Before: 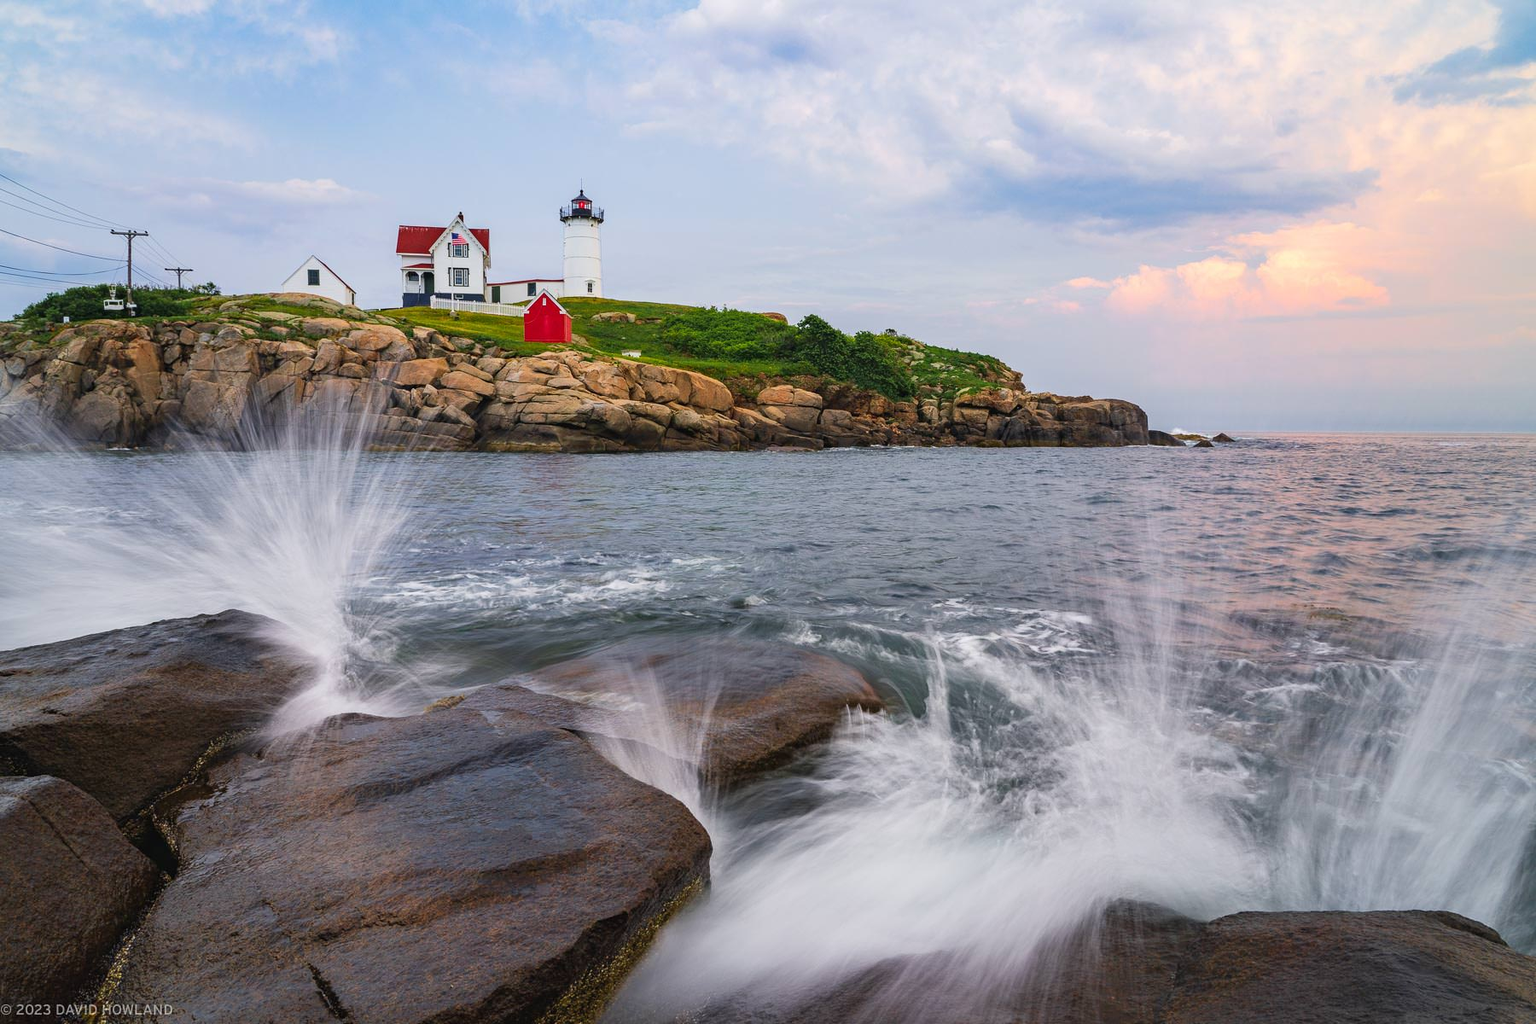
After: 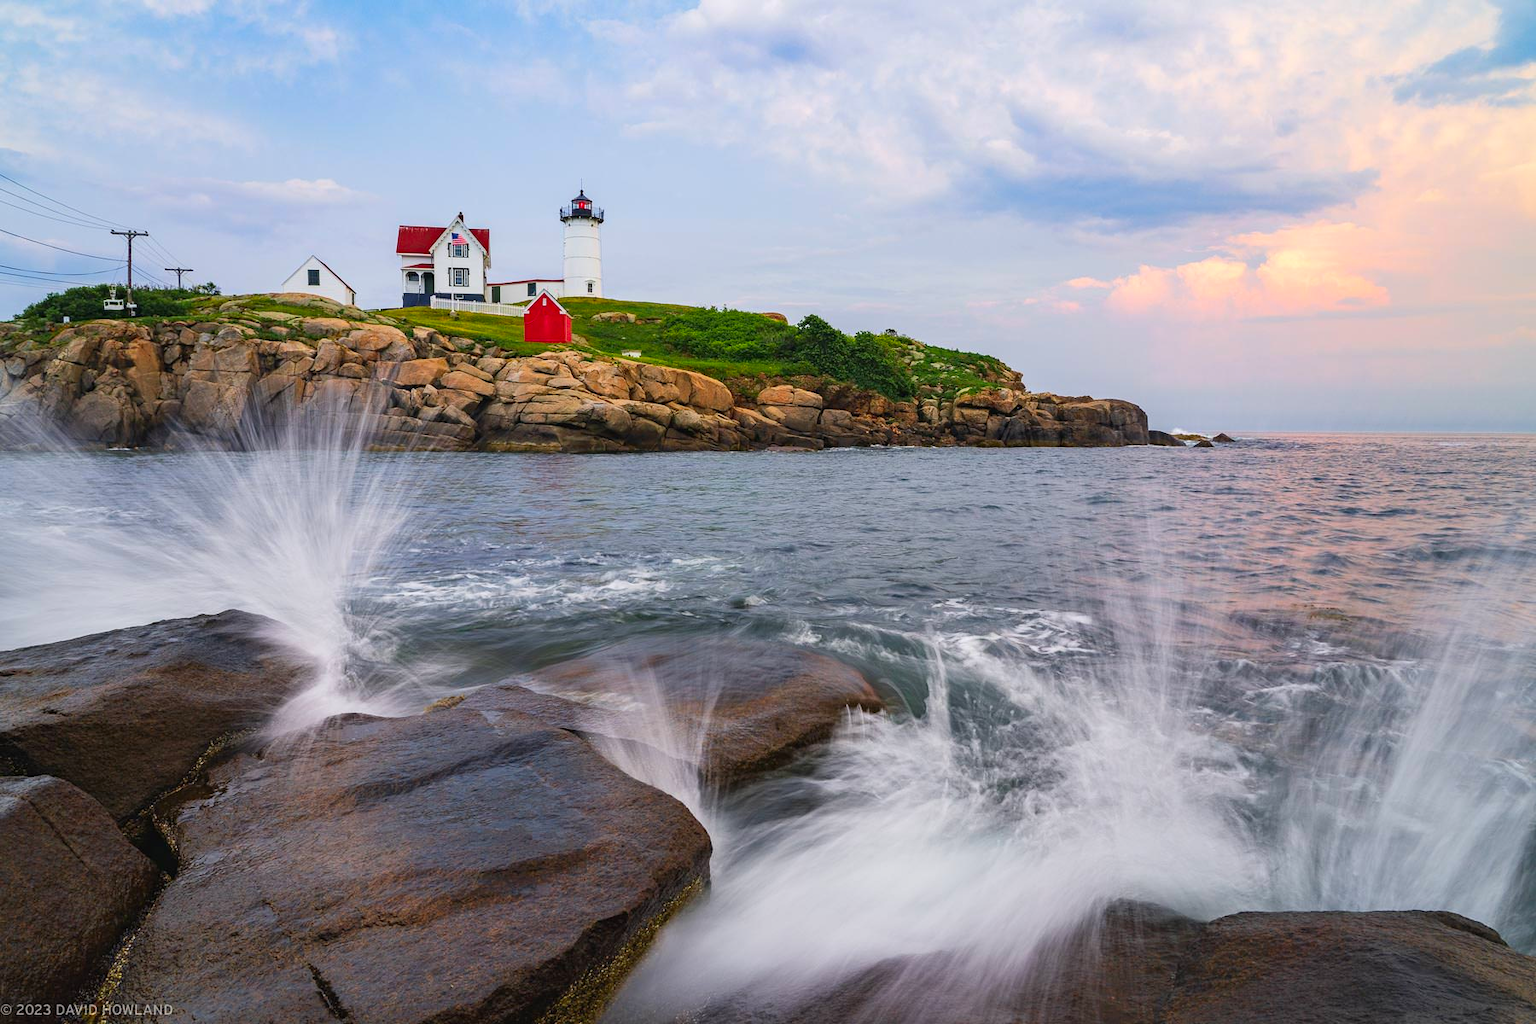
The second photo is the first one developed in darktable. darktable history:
contrast brightness saturation: contrast 0.038, saturation 0.162
